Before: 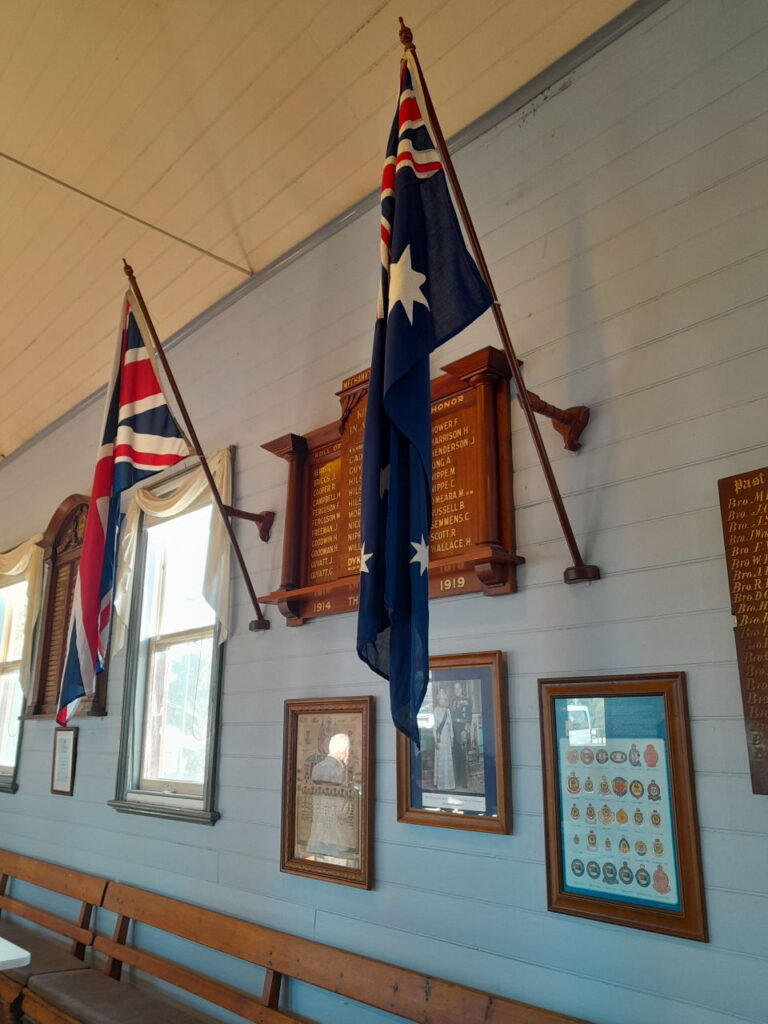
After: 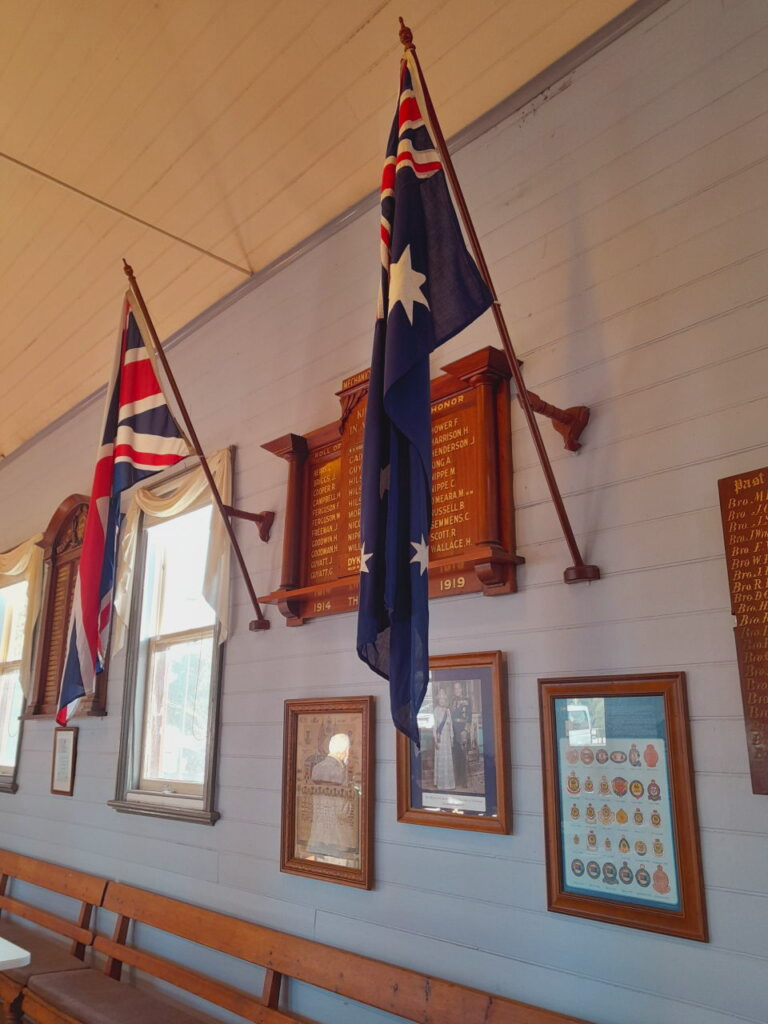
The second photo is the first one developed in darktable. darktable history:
contrast brightness saturation: contrast -0.11
rgb levels: mode RGB, independent channels, levels [[0, 0.474, 1], [0, 0.5, 1], [0, 0.5, 1]]
